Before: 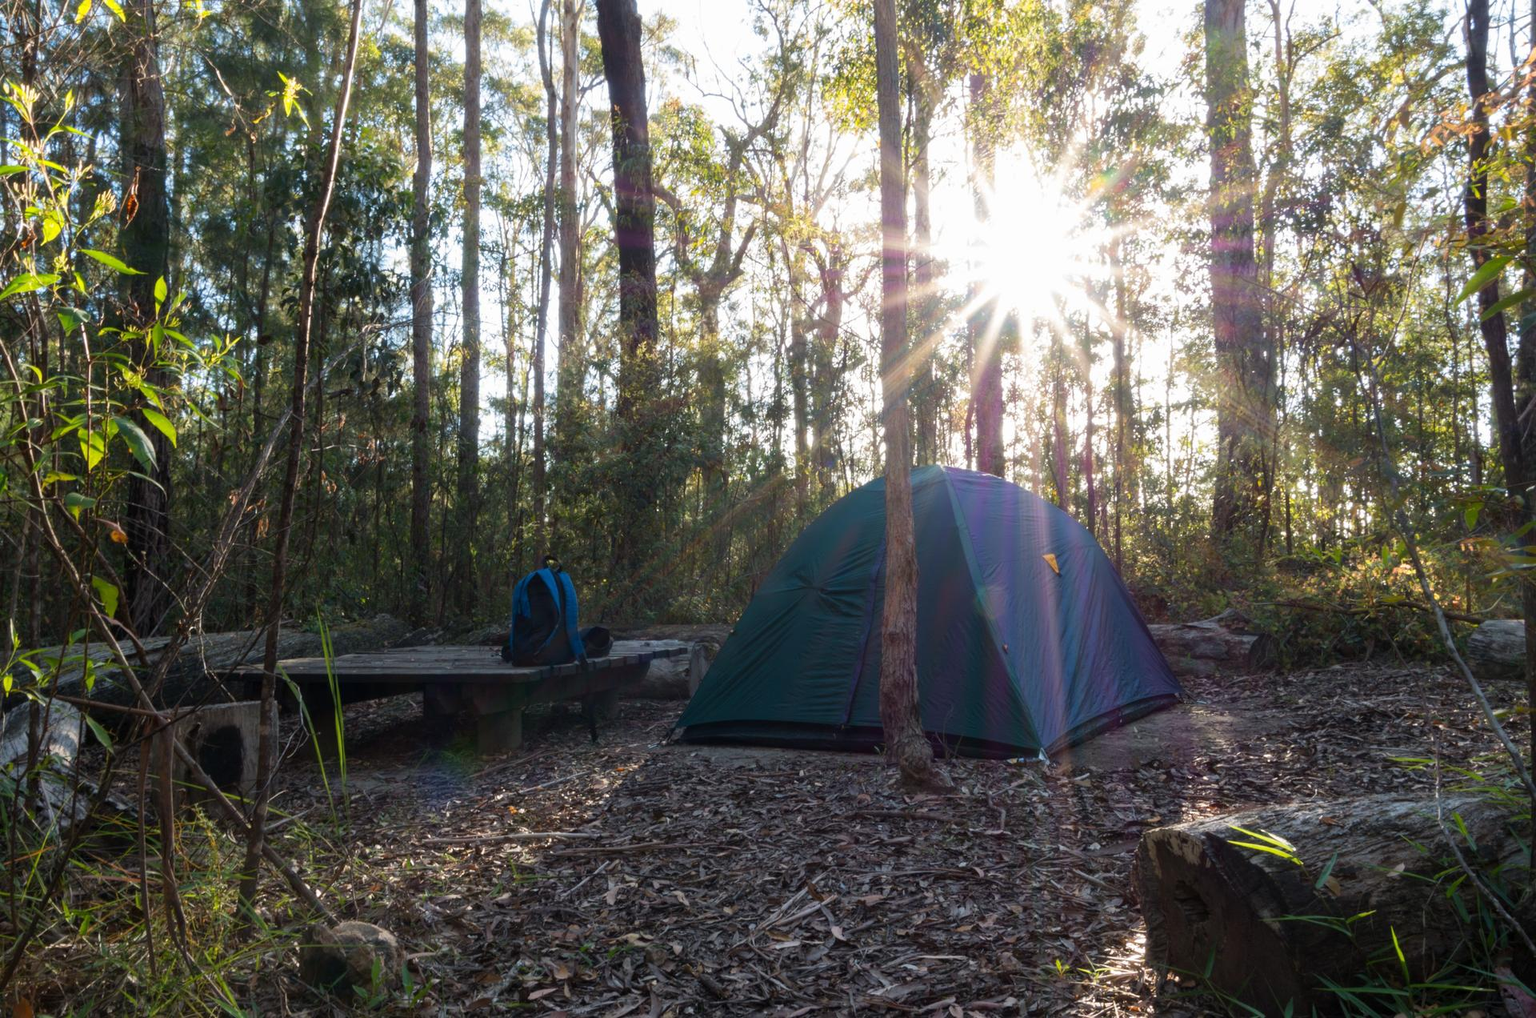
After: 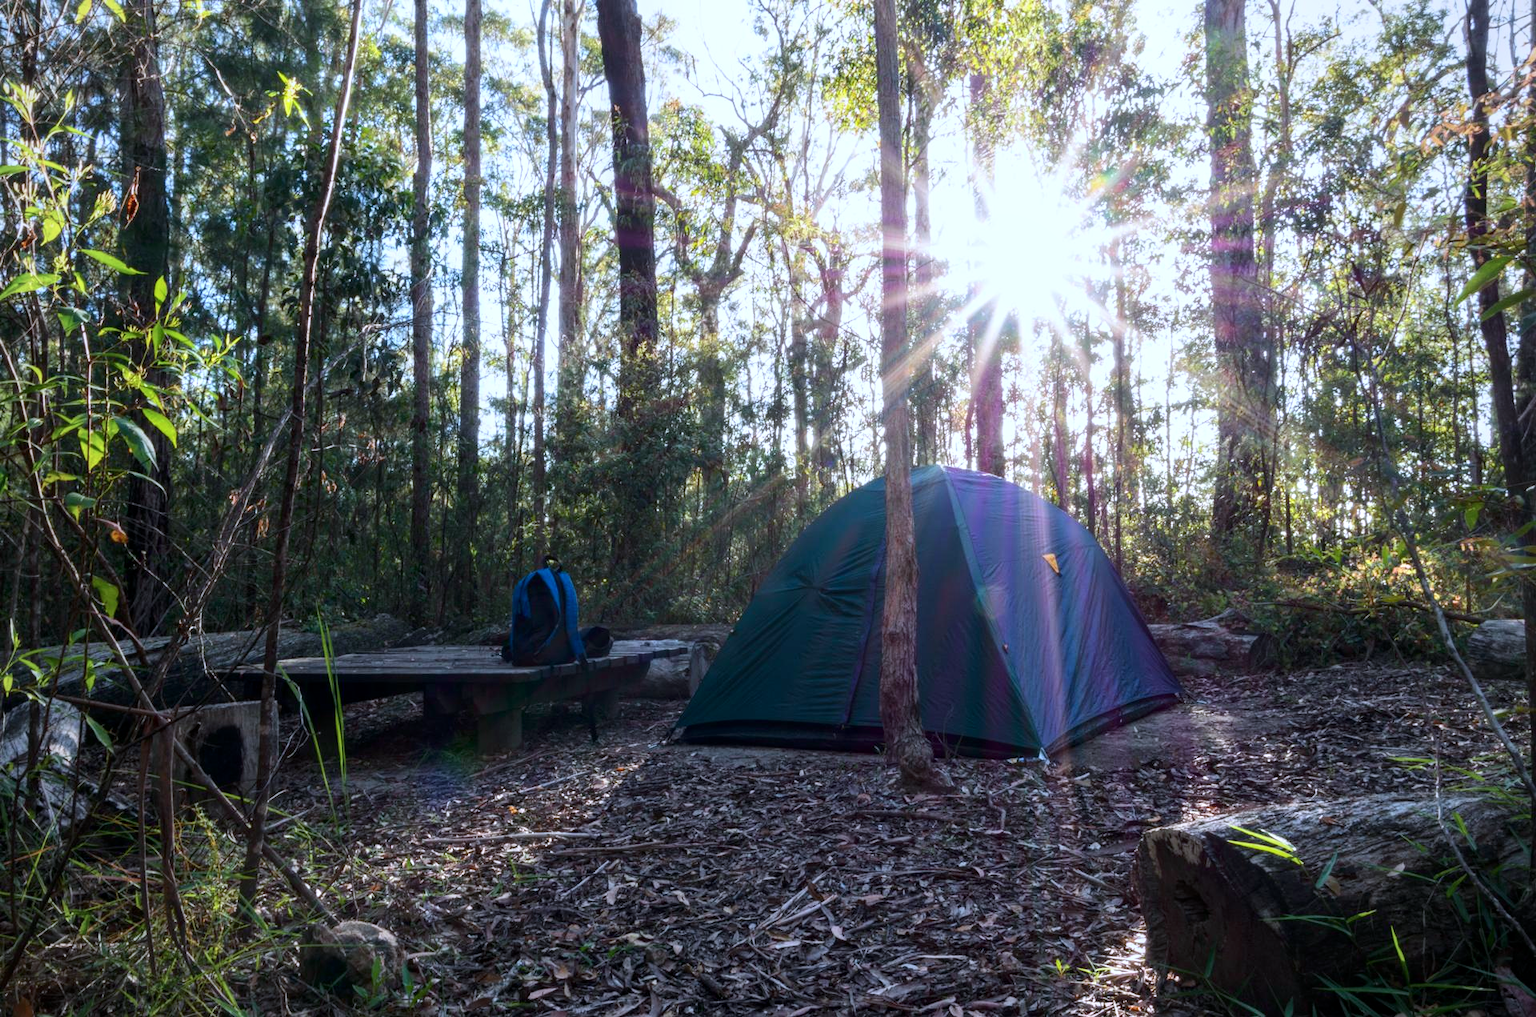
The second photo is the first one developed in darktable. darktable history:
tone curve: curves: ch0 [(0, 0.01) (0.037, 0.032) (0.131, 0.108) (0.275, 0.258) (0.483, 0.512) (0.61, 0.661) (0.696, 0.742) (0.792, 0.834) (0.911, 0.936) (0.997, 0.995)]; ch1 [(0, 0) (0.308, 0.29) (0.425, 0.411) (0.503, 0.502) (0.551, 0.563) (0.683, 0.706) (0.746, 0.77) (1, 1)]; ch2 [(0, 0) (0.246, 0.233) (0.36, 0.352) (0.415, 0.415) (0.485, 0.487) (0.502, 0.502) (0.525, 0.523) (0.545, 0.552) (0.587, 0.6) (0.636, 0.652) (0.711, 0.729) (0.845, 0.855) (0.998, 0.977)], color space Lab, independent channels, preserve colors none
white balance: red 0.954, blue 1.079
color calibration: illuminant as shot in camera, x 0.358, y 0.373, temperature 4628.91 K
local contrast: on, module defaults
vignetting: fall-off radius 81.94%
